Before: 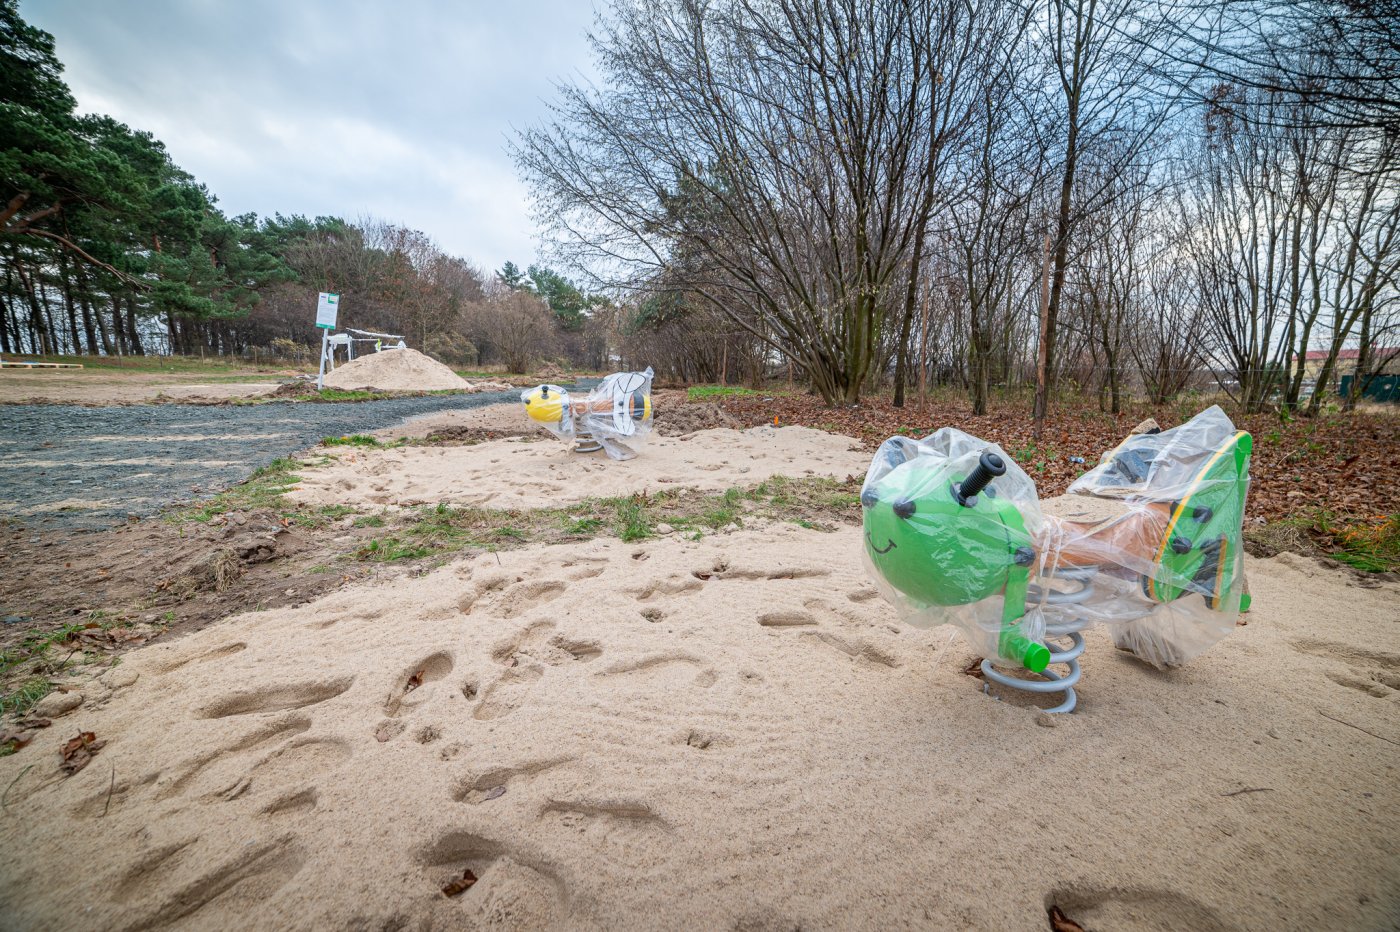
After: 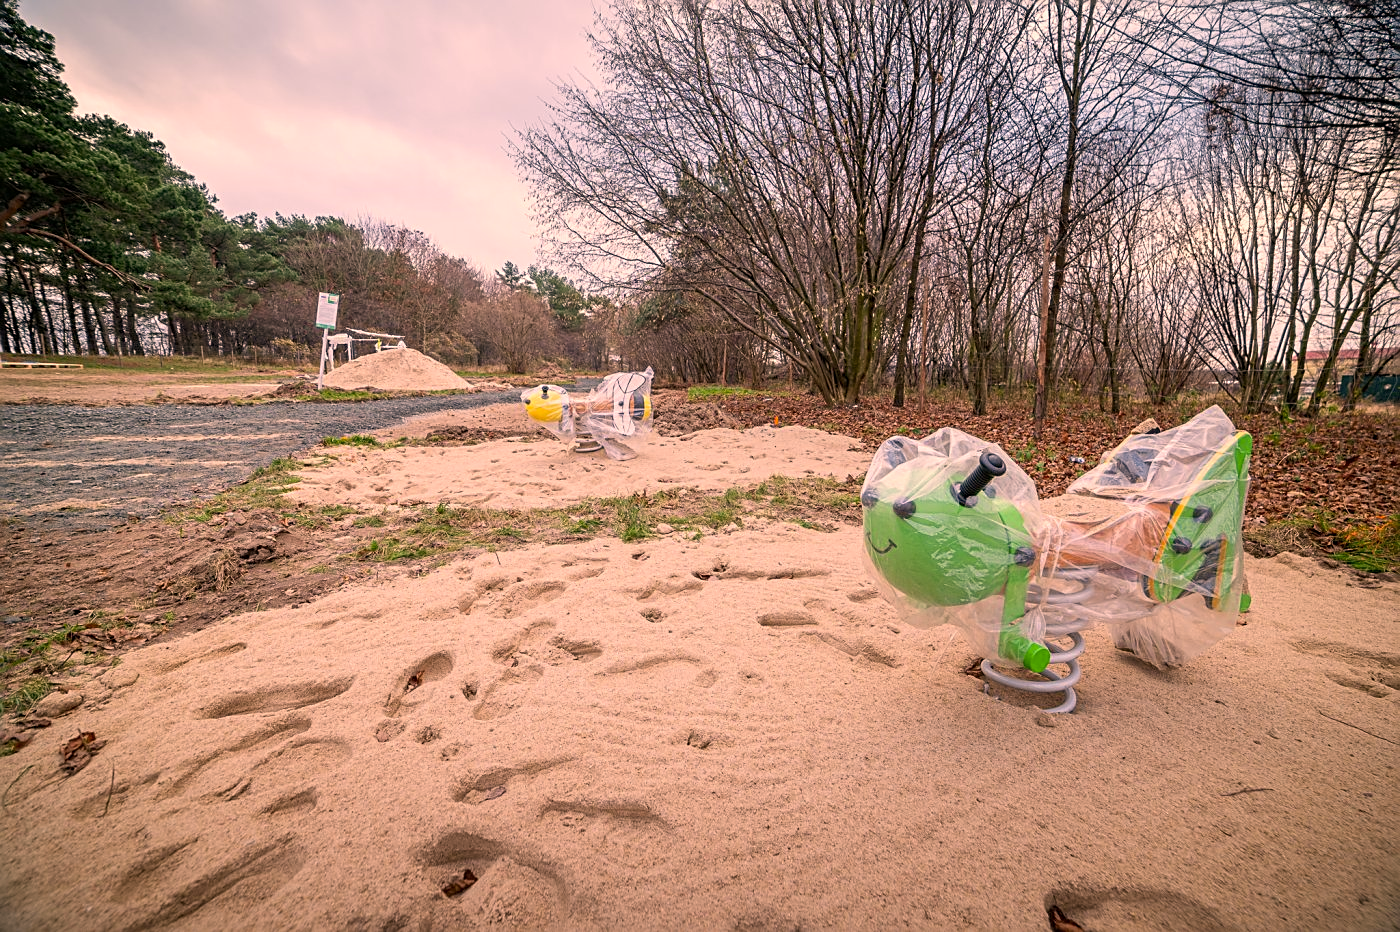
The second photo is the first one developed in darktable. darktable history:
color correction: highlights a* 21.4, highlights b* 19.77
sharpen: on, module defaults
